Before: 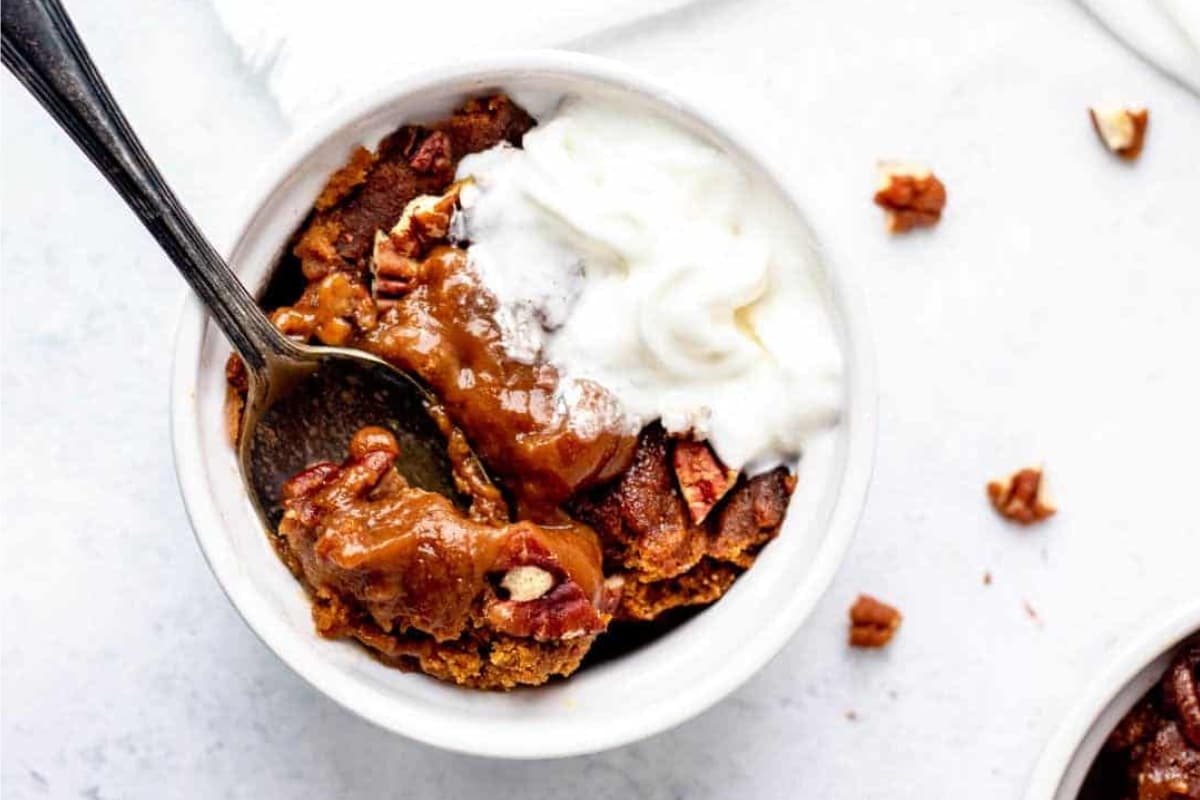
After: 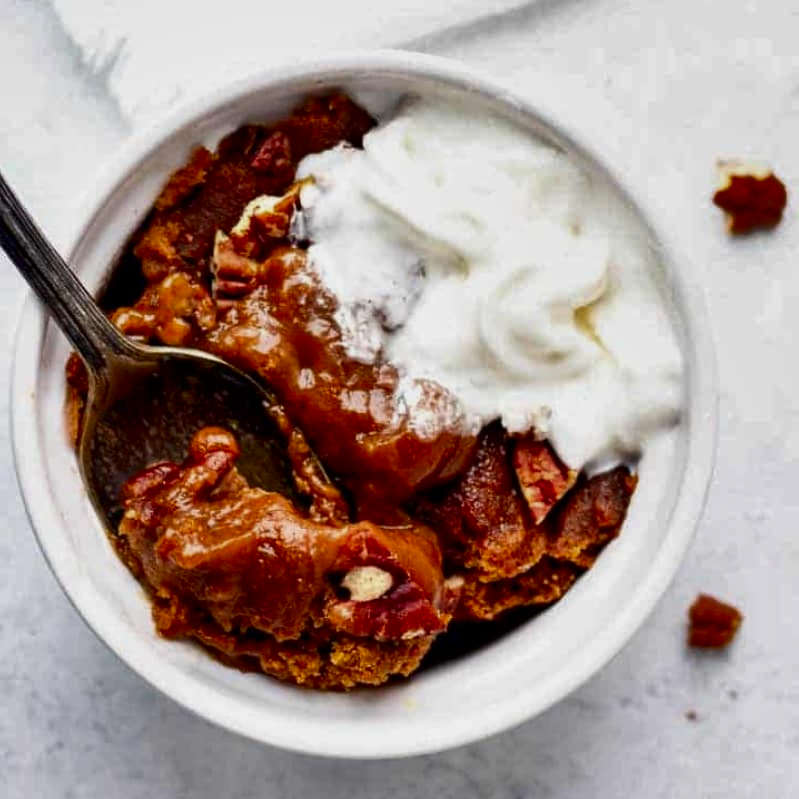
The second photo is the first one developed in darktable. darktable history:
contrast brightness saturation: brightness -0.2, saturation 0.08
exposure: exposure -0.157 EV, compensate highlight preservation false
crop and rotate: left 13.409%, right 19.924%
shadows and highlights: shadows 60, soften with gaussian
